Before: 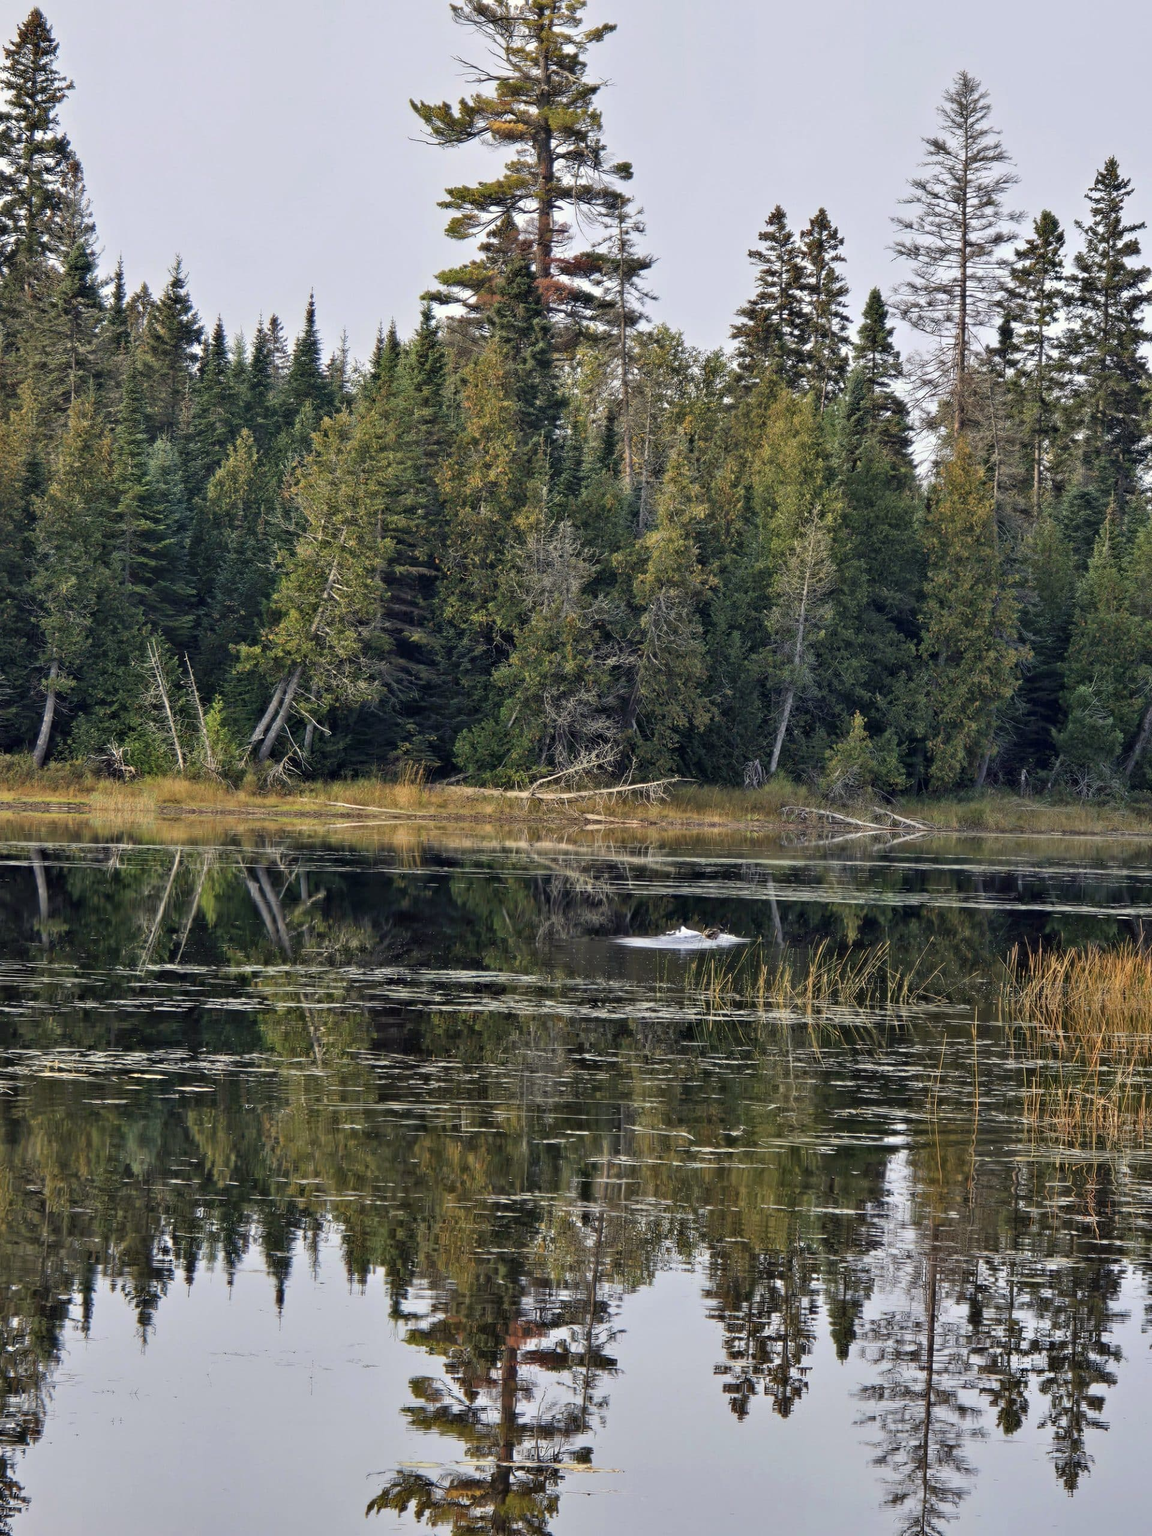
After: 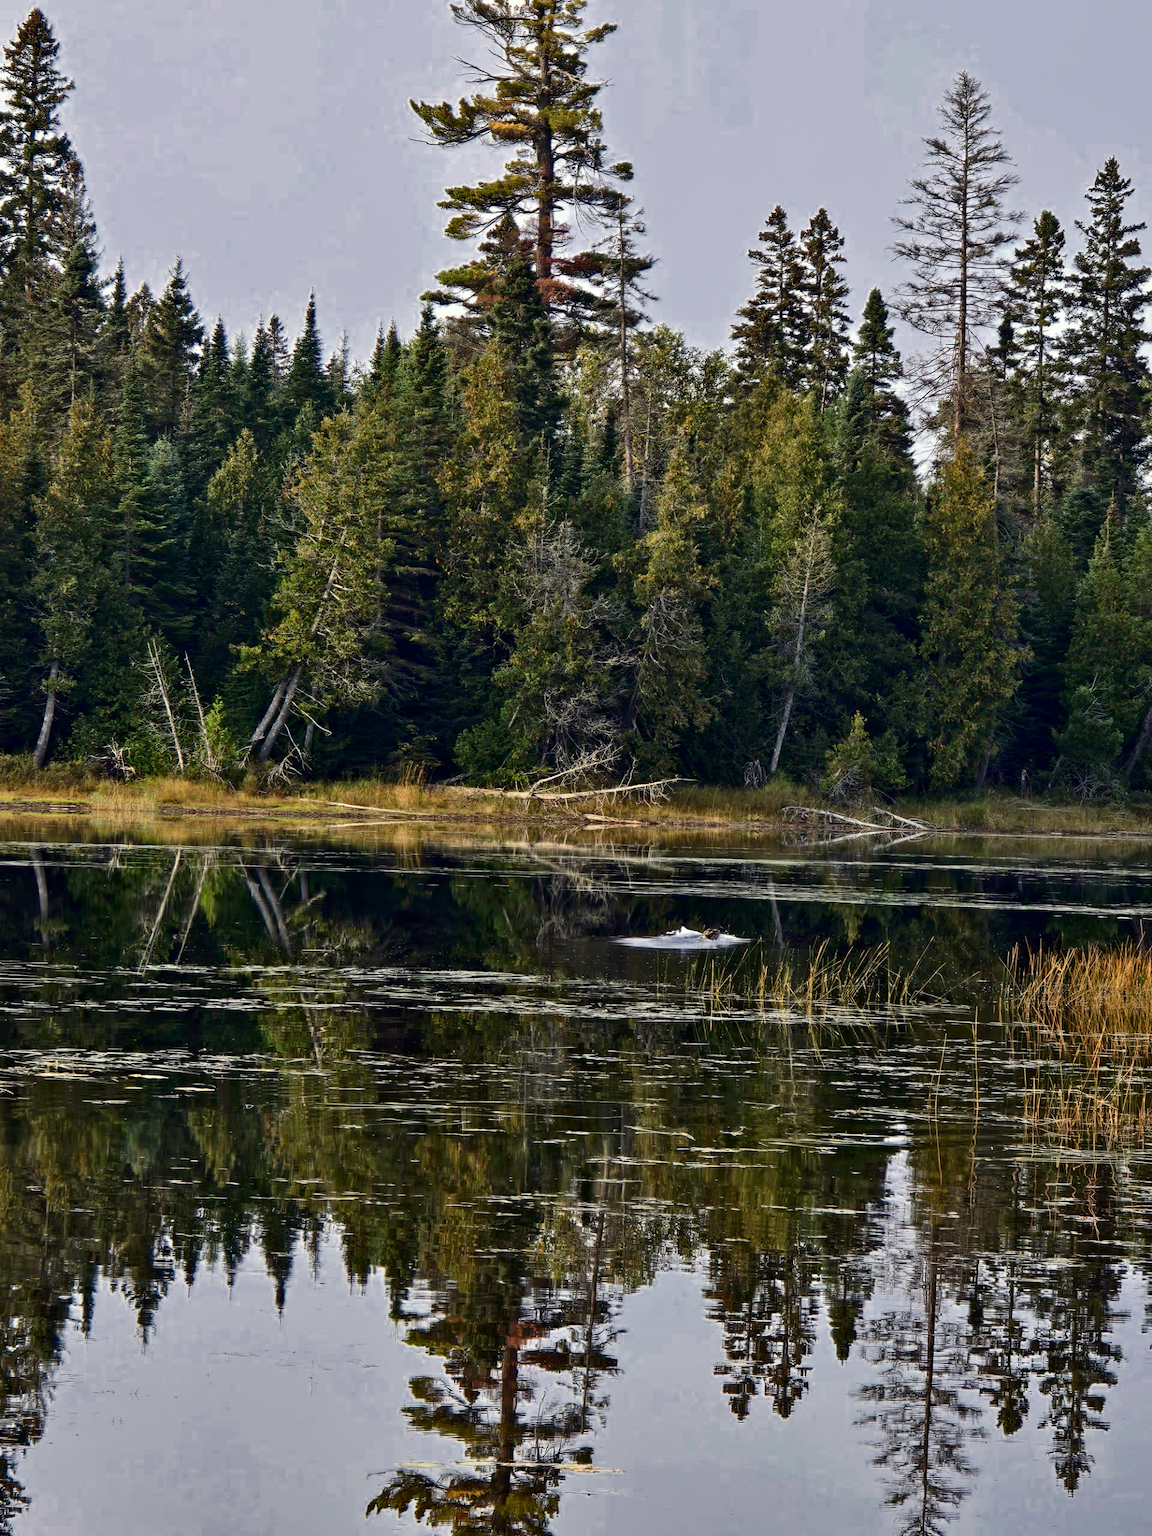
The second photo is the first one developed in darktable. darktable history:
color zones: curves: ch0 [(0, 0.497) (0.143, 0.5) (0.286, 0.5) (0.429, 0.483) (0.571, 0.116) (0.714, -0.006) (0.857, 0.28) (1, 0.497)]
contrast brightness saturation: contrast 0.211, brightness -0.106, saturation 0.209
